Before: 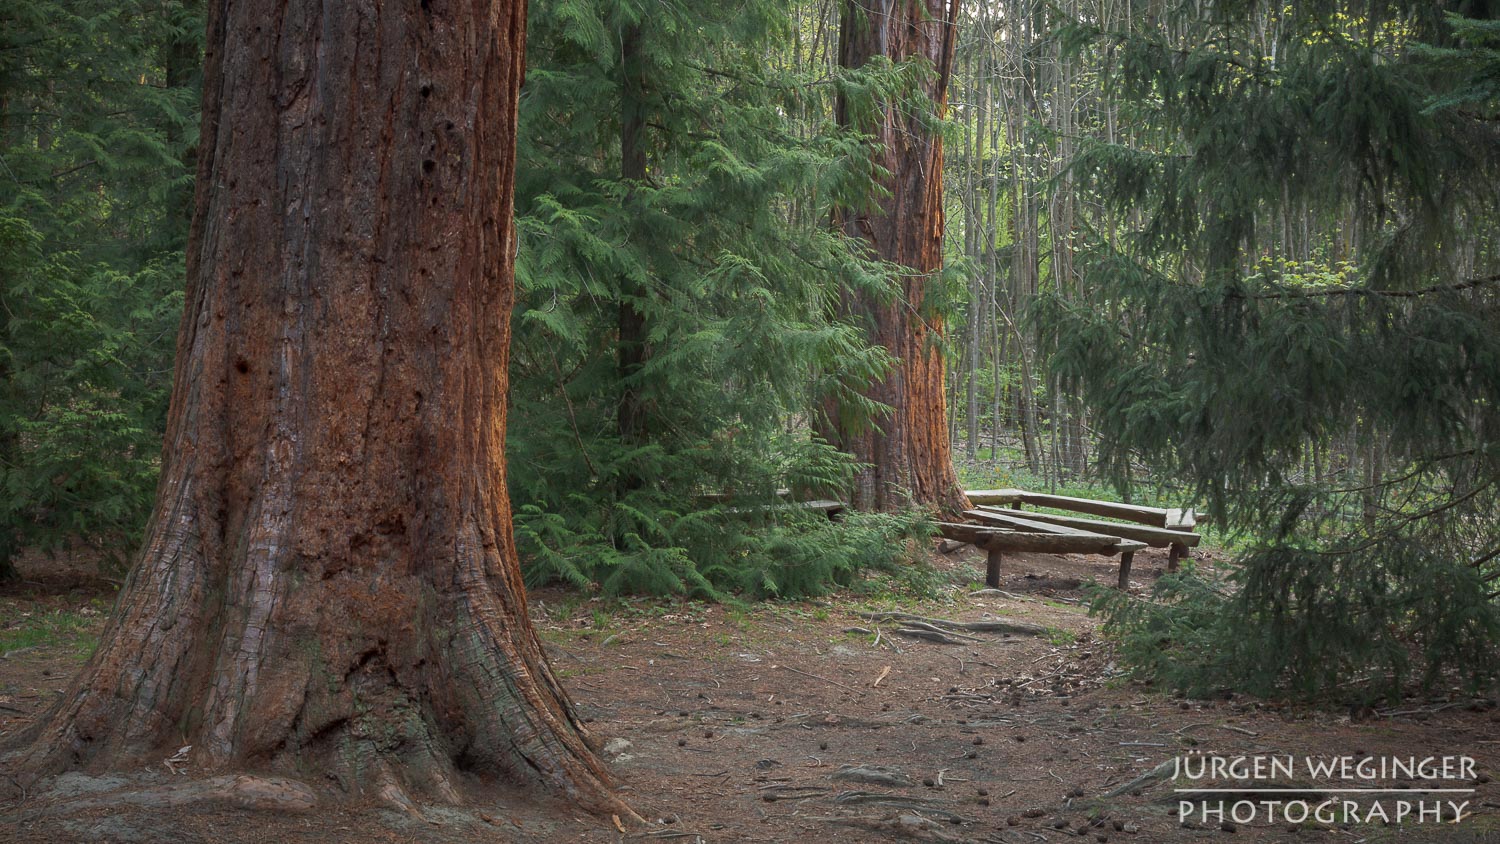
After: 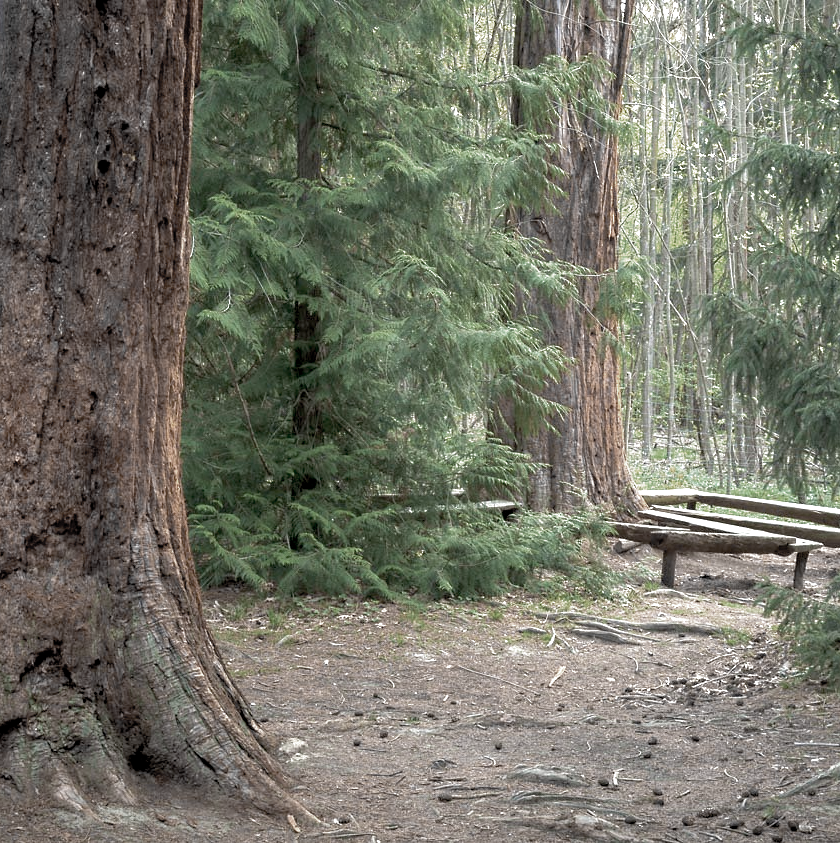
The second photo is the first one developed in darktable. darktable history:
exposure: black level correction 0.009, exposure 1.425 EV, compensate highlight preservation false
crop: left 21.674%, right 22.086%
color zones: curves: ch0 [(0, 0.487) (0.241, 0.395) (0.434, 0.373) (0.658, 0.412) (0.838, 0.487)]; ch1 [(0, 0) (0.053, 0.053) (0.211, 0.202) (0.579, 0.259) (0.781, 0.241)]
velvia: on, module defaults
sharpen: radius 5.325, amount 0.312, threshold 26.433
